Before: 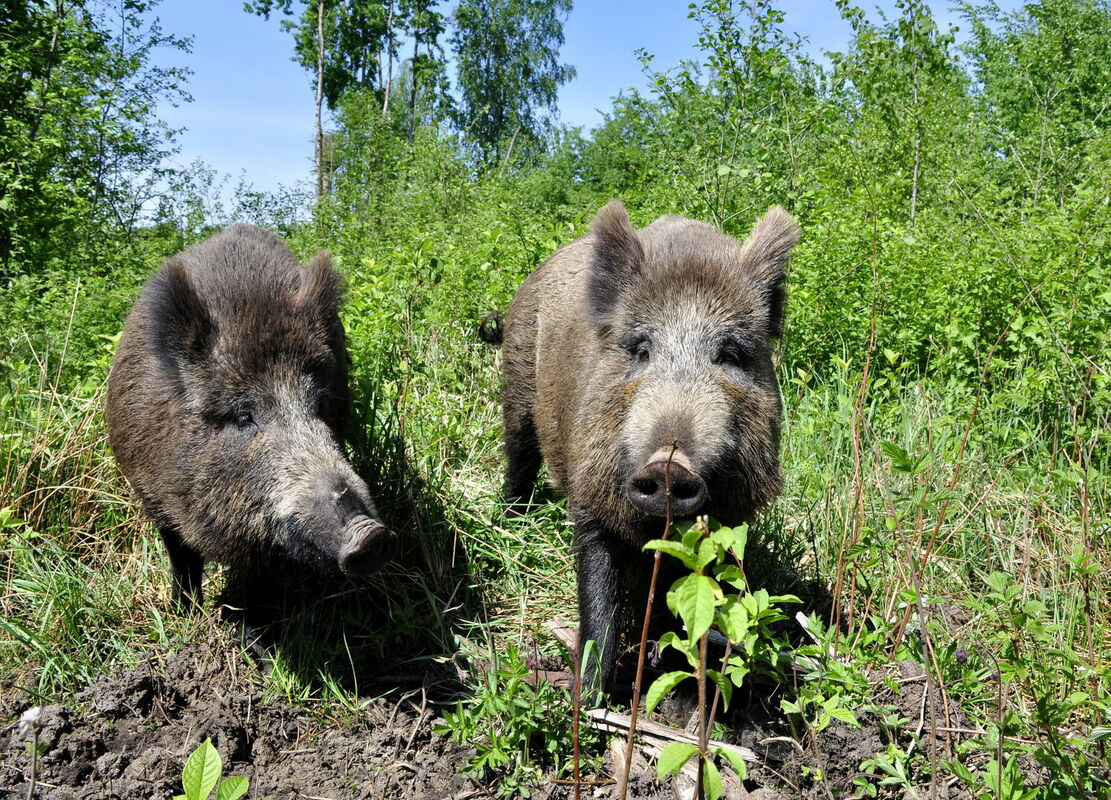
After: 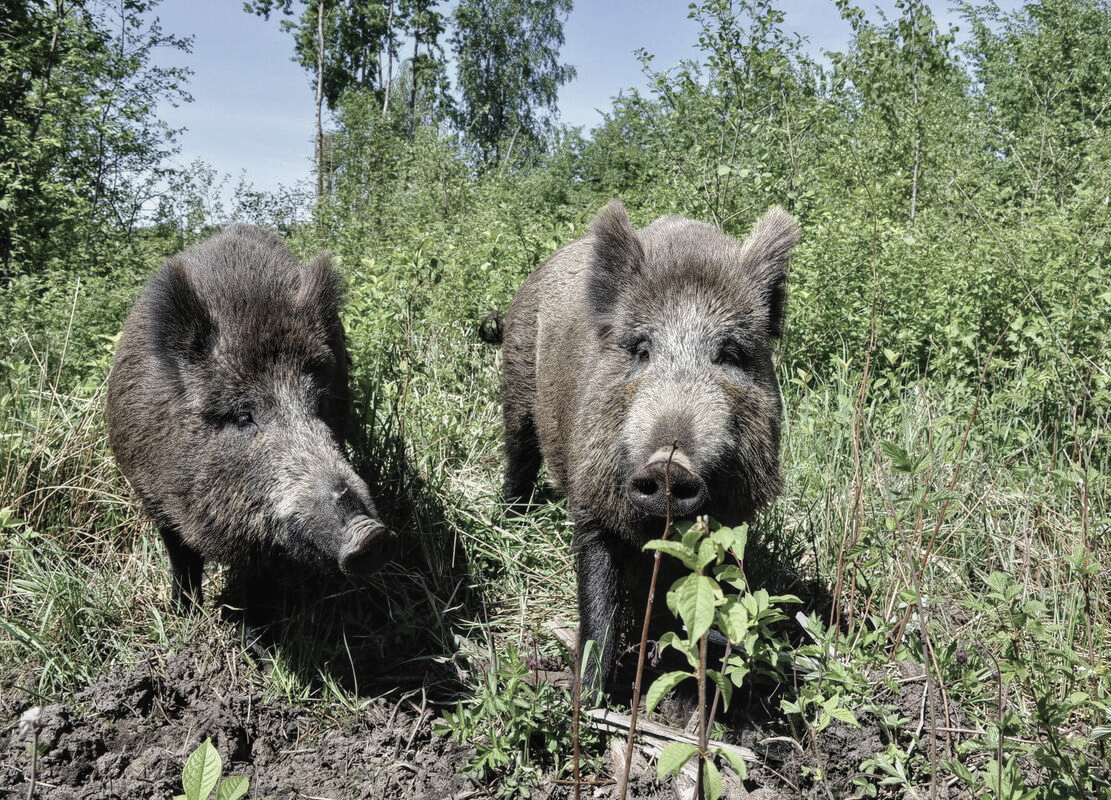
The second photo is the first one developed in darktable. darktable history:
local contrast: detail 110%
color zones: curves: ch1 [(0, 0.292) (0.001, 0.292) (0.2, 0.264) (0.4, 0.248) (0.6, 0.248) (0.8, 0.264) (0.999, 0.292) (1, 0.292)]
